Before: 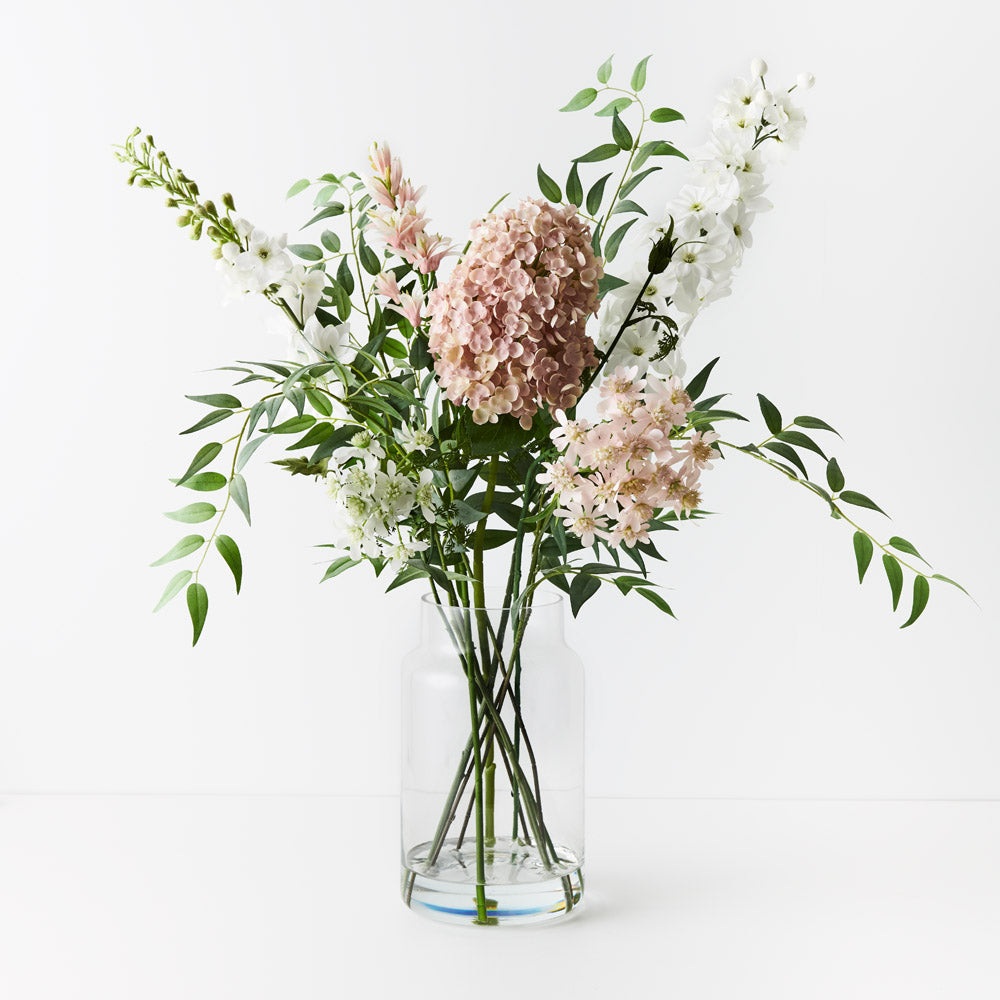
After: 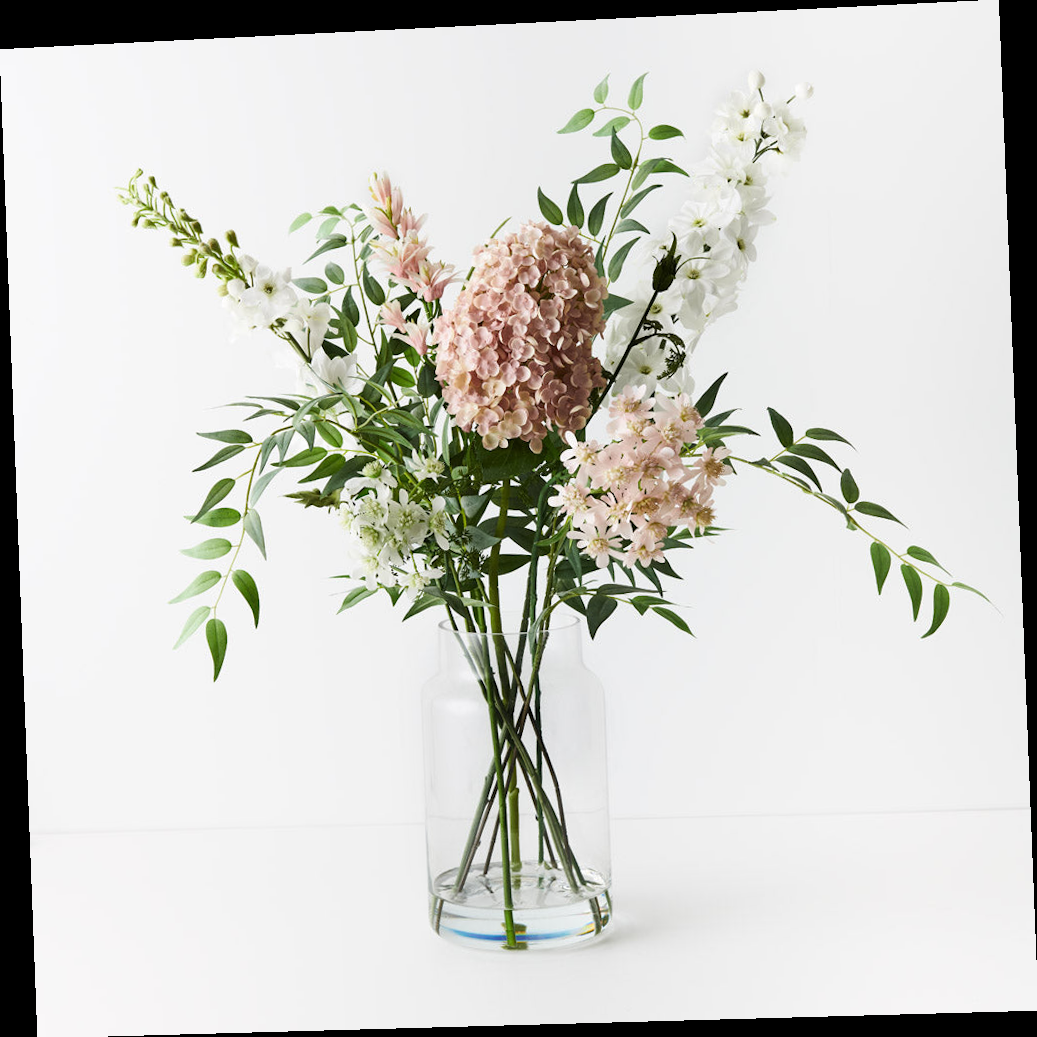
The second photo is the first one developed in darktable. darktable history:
rotate and perspective: rotation -2.22°, lens shift (horizontal) -0.022, automatic cropping off
